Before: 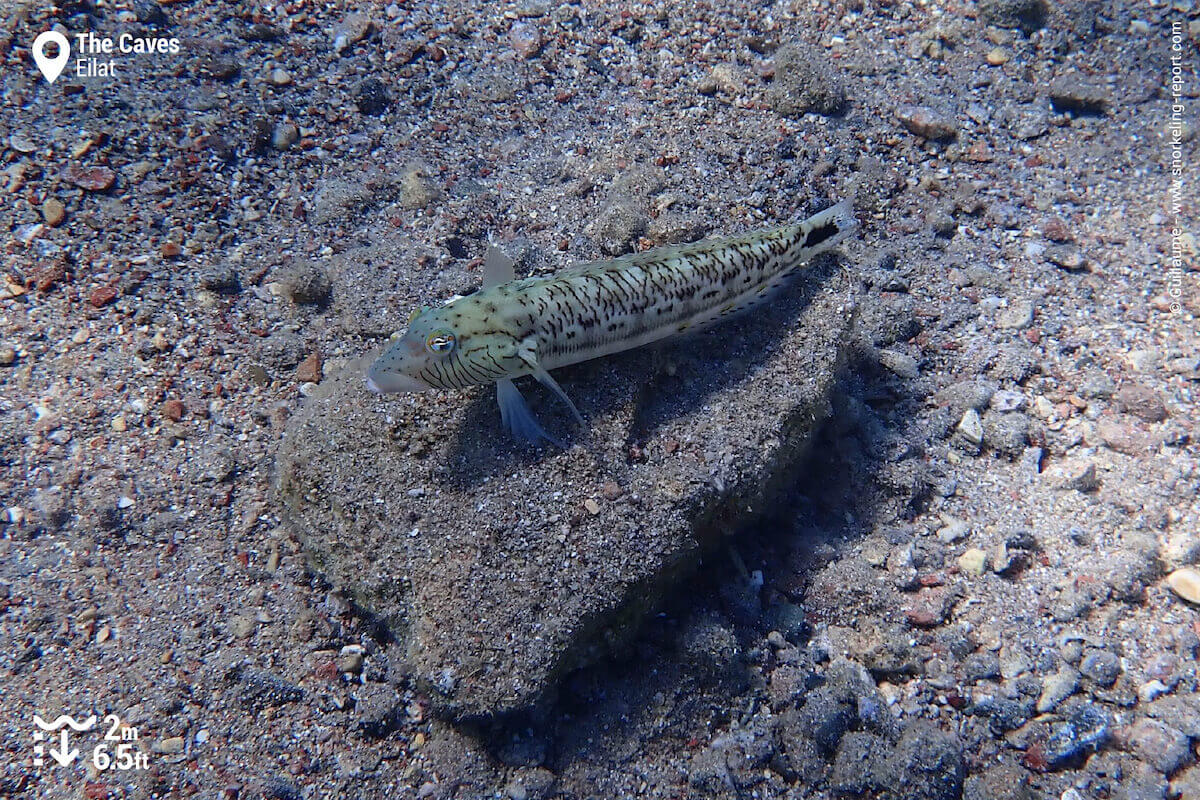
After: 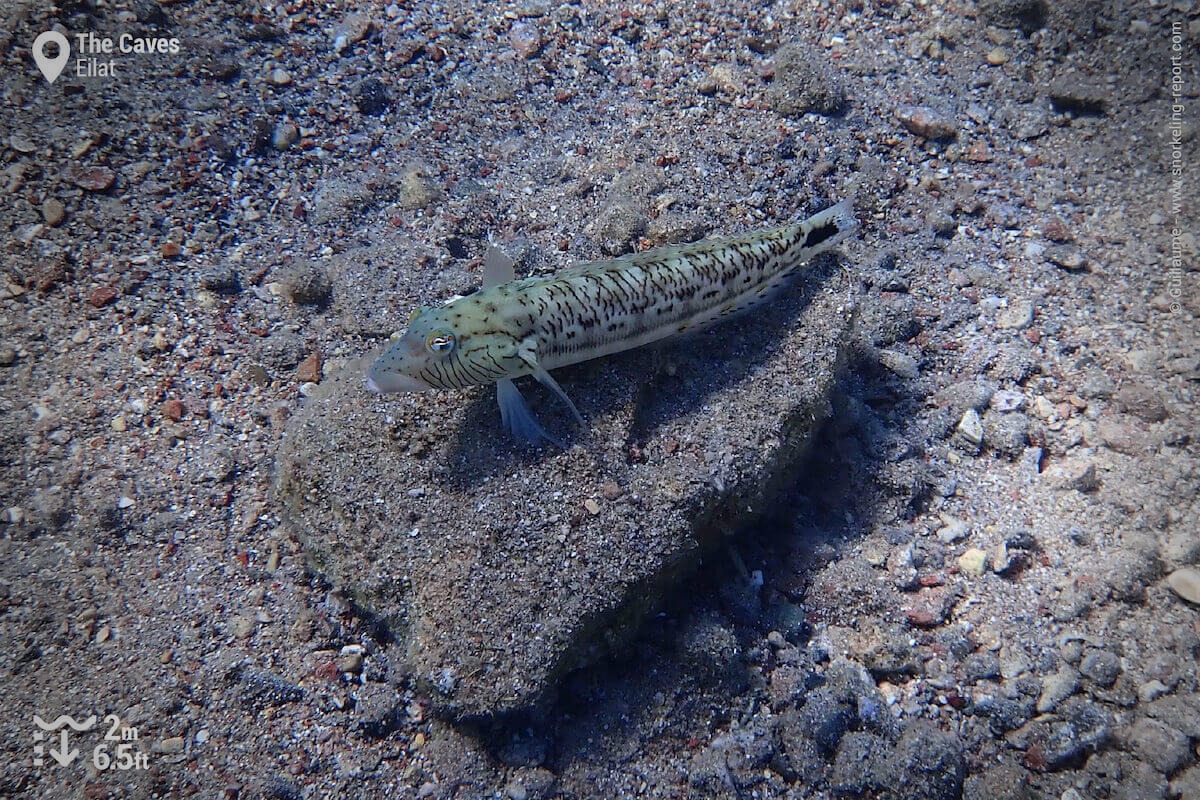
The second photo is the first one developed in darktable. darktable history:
vignetting: fall-off start 68.9%, fall-off radius 30.19%, width/height ratio 0.995, shape 0.857
